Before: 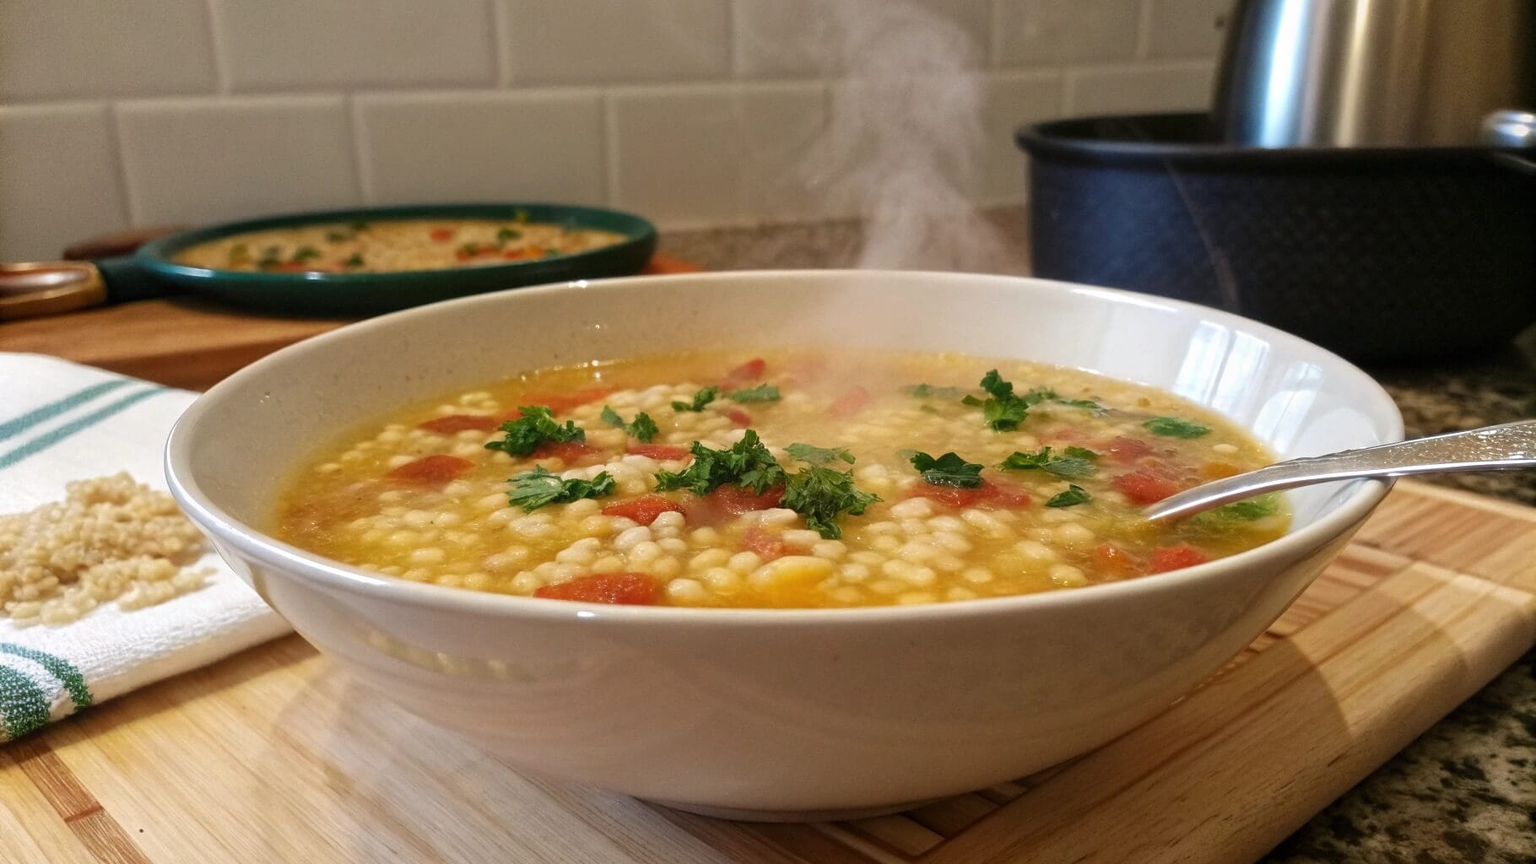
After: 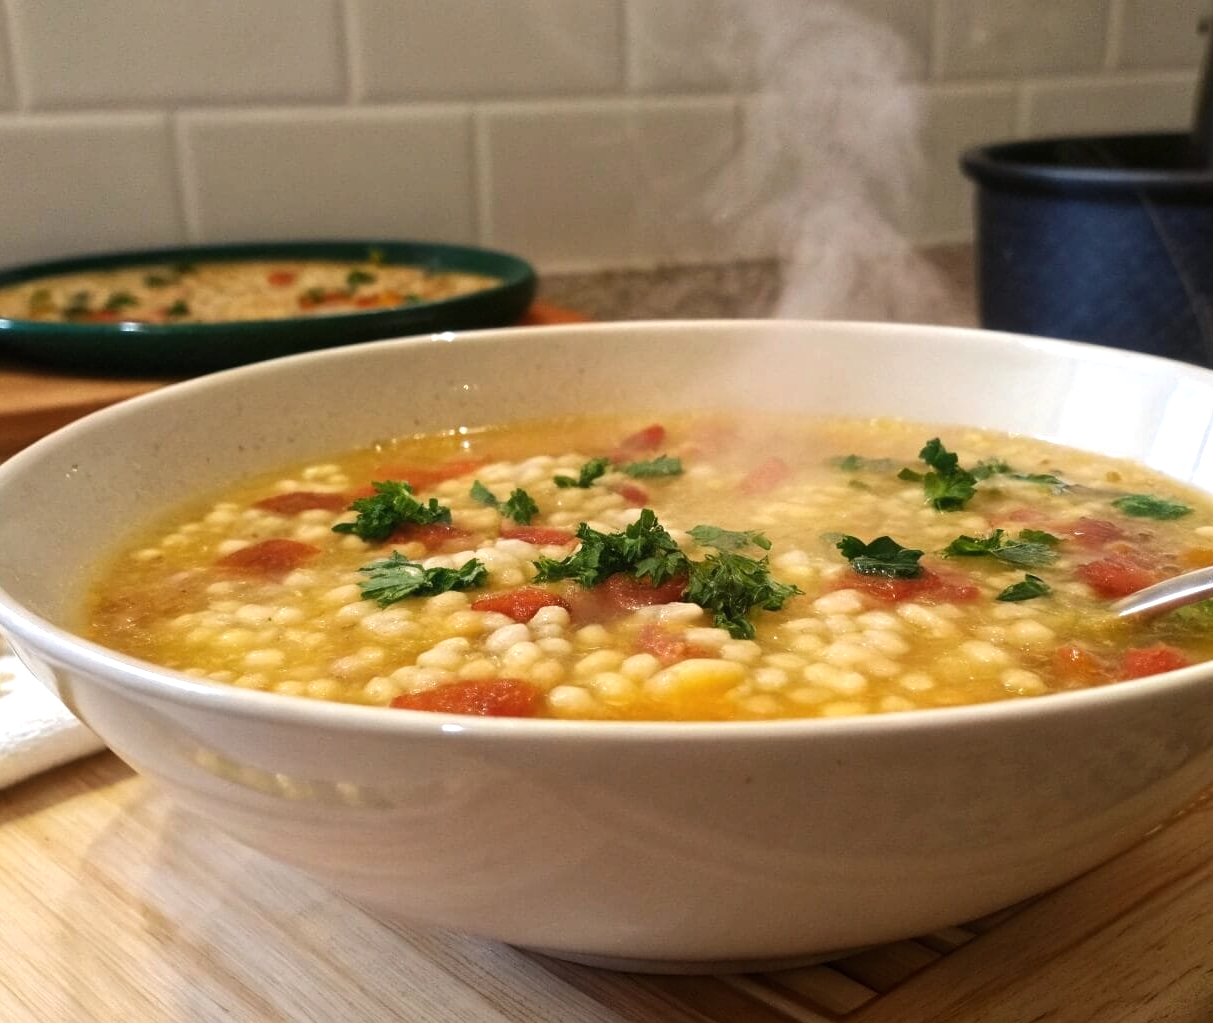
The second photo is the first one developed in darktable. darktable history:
crop and rotate: left 13.342%, right 19.991%
tone equalizer: -8 EV -0.417 EV, -7 EV -0.389 EV, -6 EV -0.333 EV, -5 EV -0.222 EV, -3 EV 0.222 EV, -2 EV 0.333 EV, -1 EV 0.389 EV, +0 EV 0.417 EV, edges refinement/feathering 500, mask exposure compensation -1.57 EV, preserve details no
